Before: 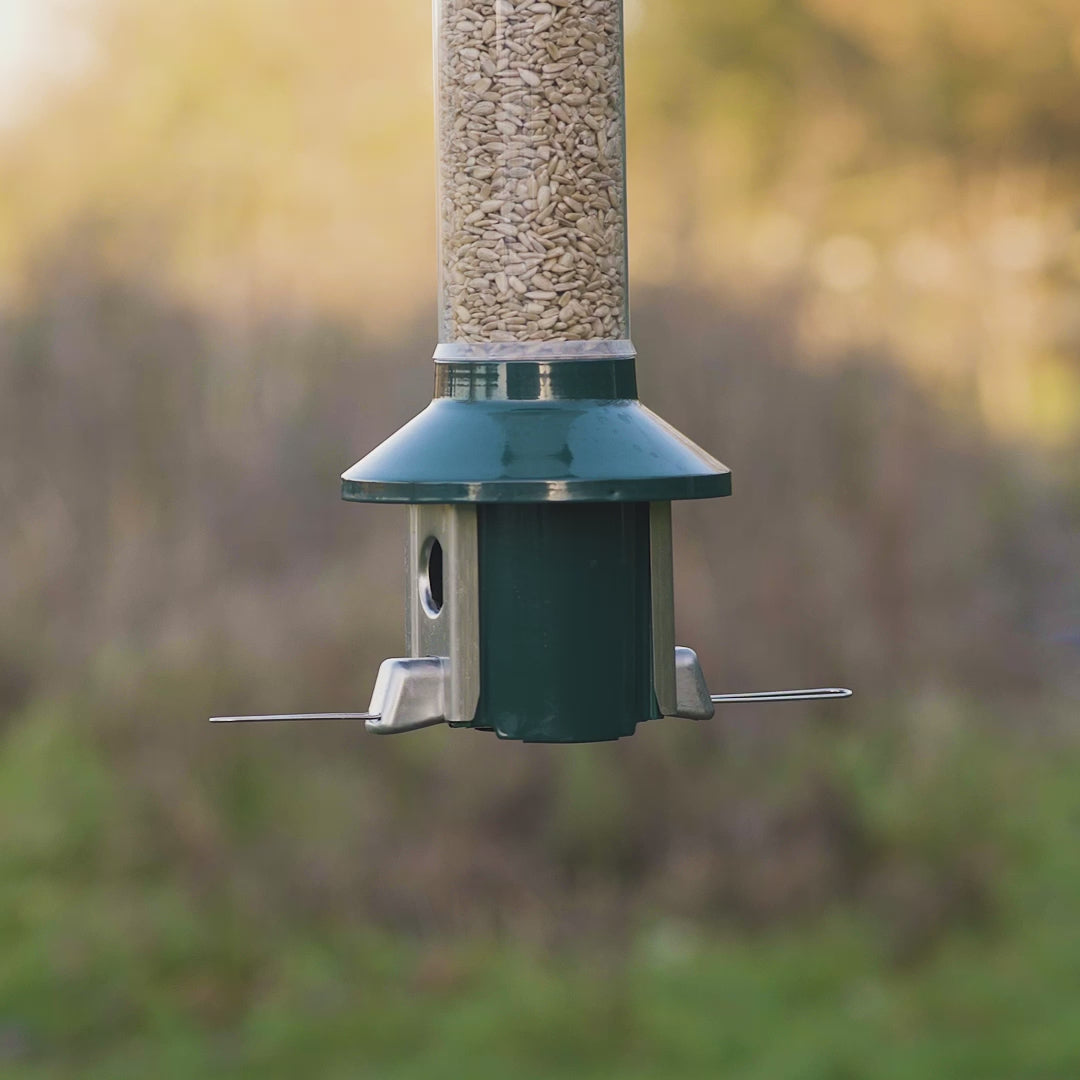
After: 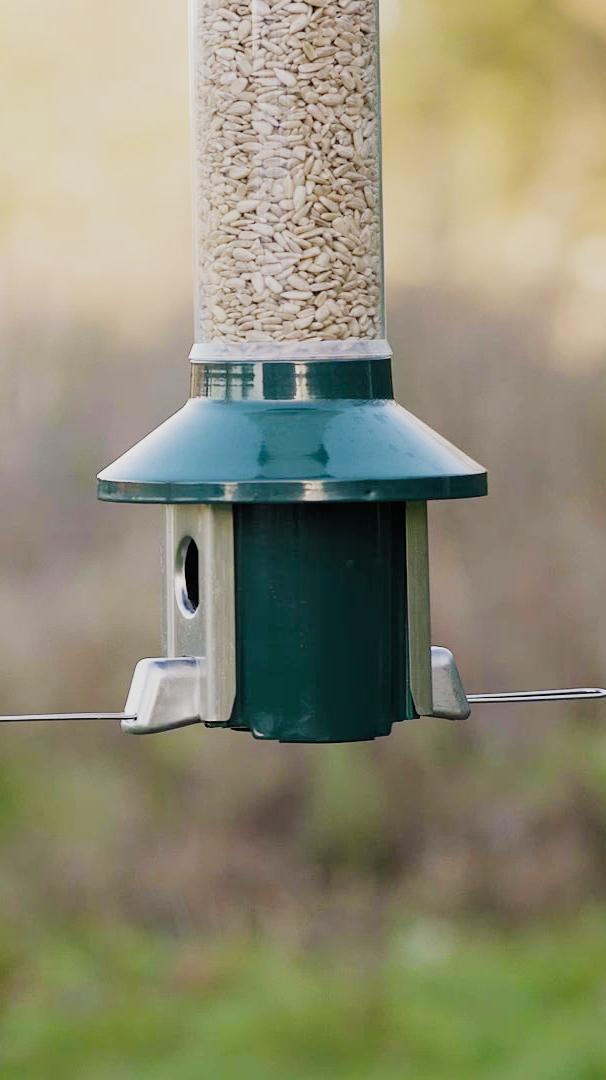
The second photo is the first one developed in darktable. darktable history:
crop and rotate: left 22.683%, right 21.123%
filmic rgb: black relative exposure -4.11 EV, white relative exposure 5.12 EV, hardness 2.14, contrast 1.174, add noise in highlights 0, preserve chrominance no, color science v3 (2019), use custom middle-gray values true, iterations of high-quality reconstruction 0, contrast in highlights soft
exposure: exposure 0.739 EV, compensate highlight preservation false
